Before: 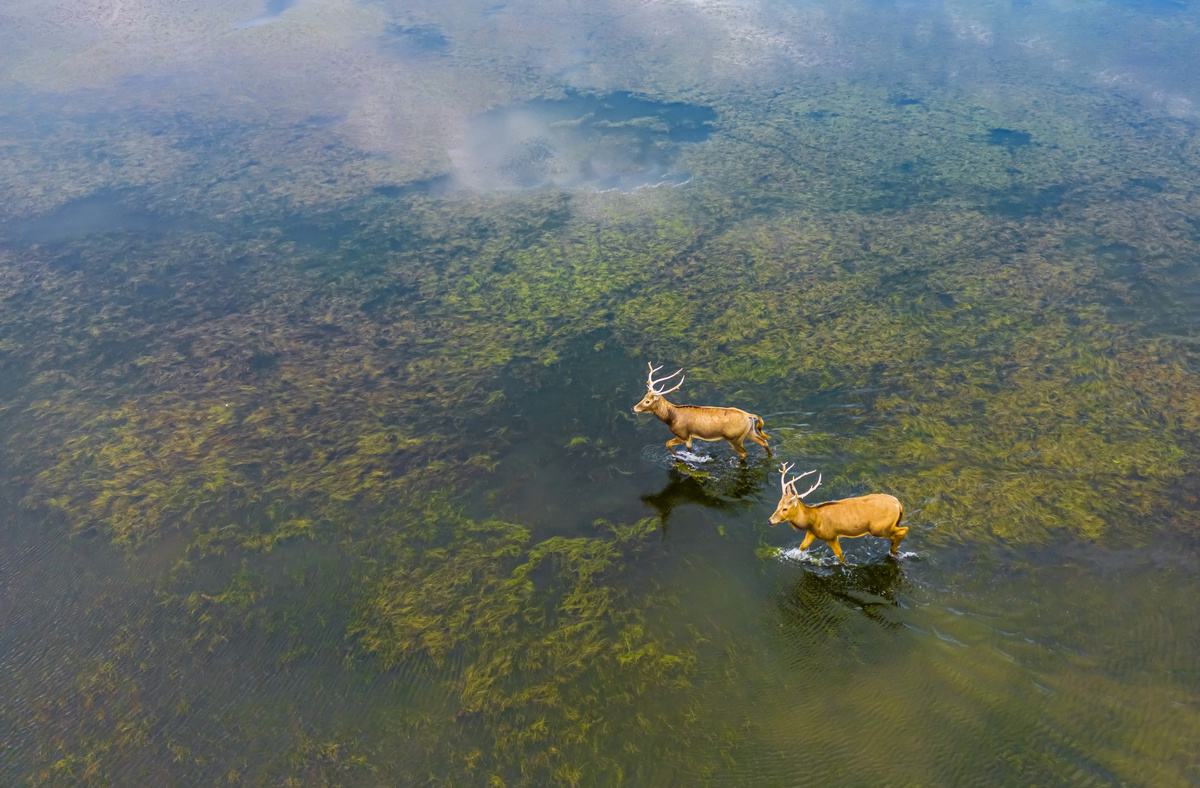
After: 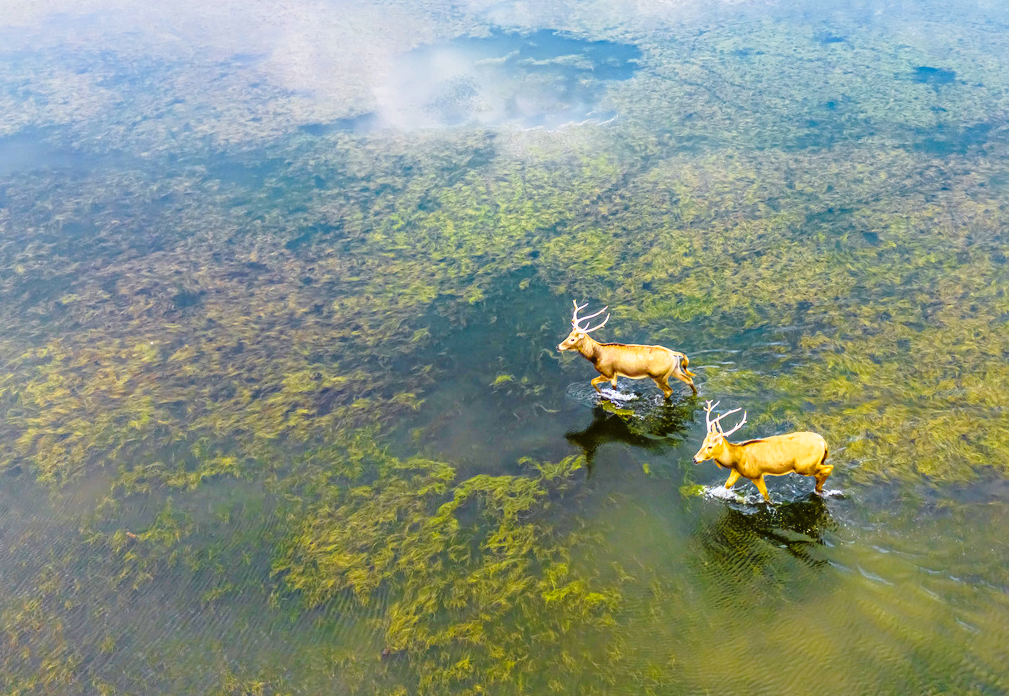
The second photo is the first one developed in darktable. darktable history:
base curve: curves: ch0 [(0, 0) (0.028, 0.03) (0.105, 0.232) (0.387, 0.748) (0.754, 0.968) (1, 1)], preserve colors none
crop: left 6.301%, top 7.977%, right 9.533%, bottom 3.627%
